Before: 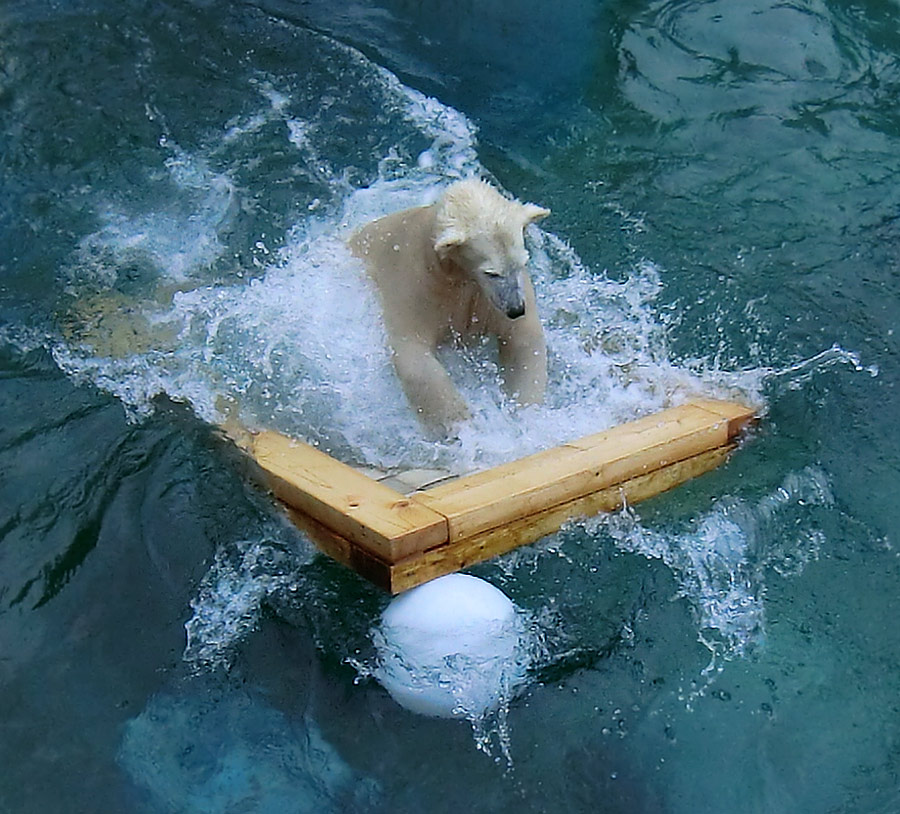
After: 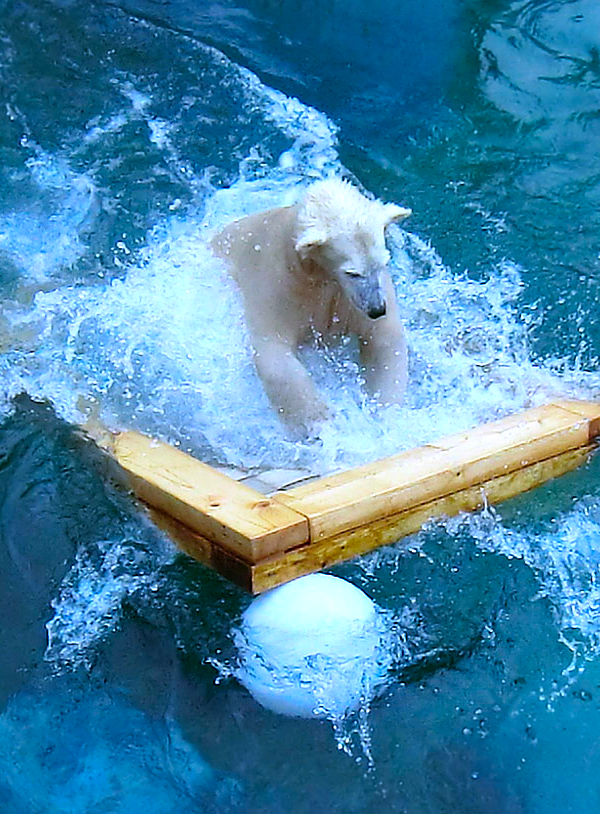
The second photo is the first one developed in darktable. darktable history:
white balance: red 0.948, green 1.02, blue 1.176
color balance rgb: perceptual saturation grading › global saturation 20%, global vibrance 20%
exposure: exposure 0.6 EV, compensate highlight preservation false
crop and rotate: left 15.446%, right 17.836%
tone equalizer: on, module defaults
